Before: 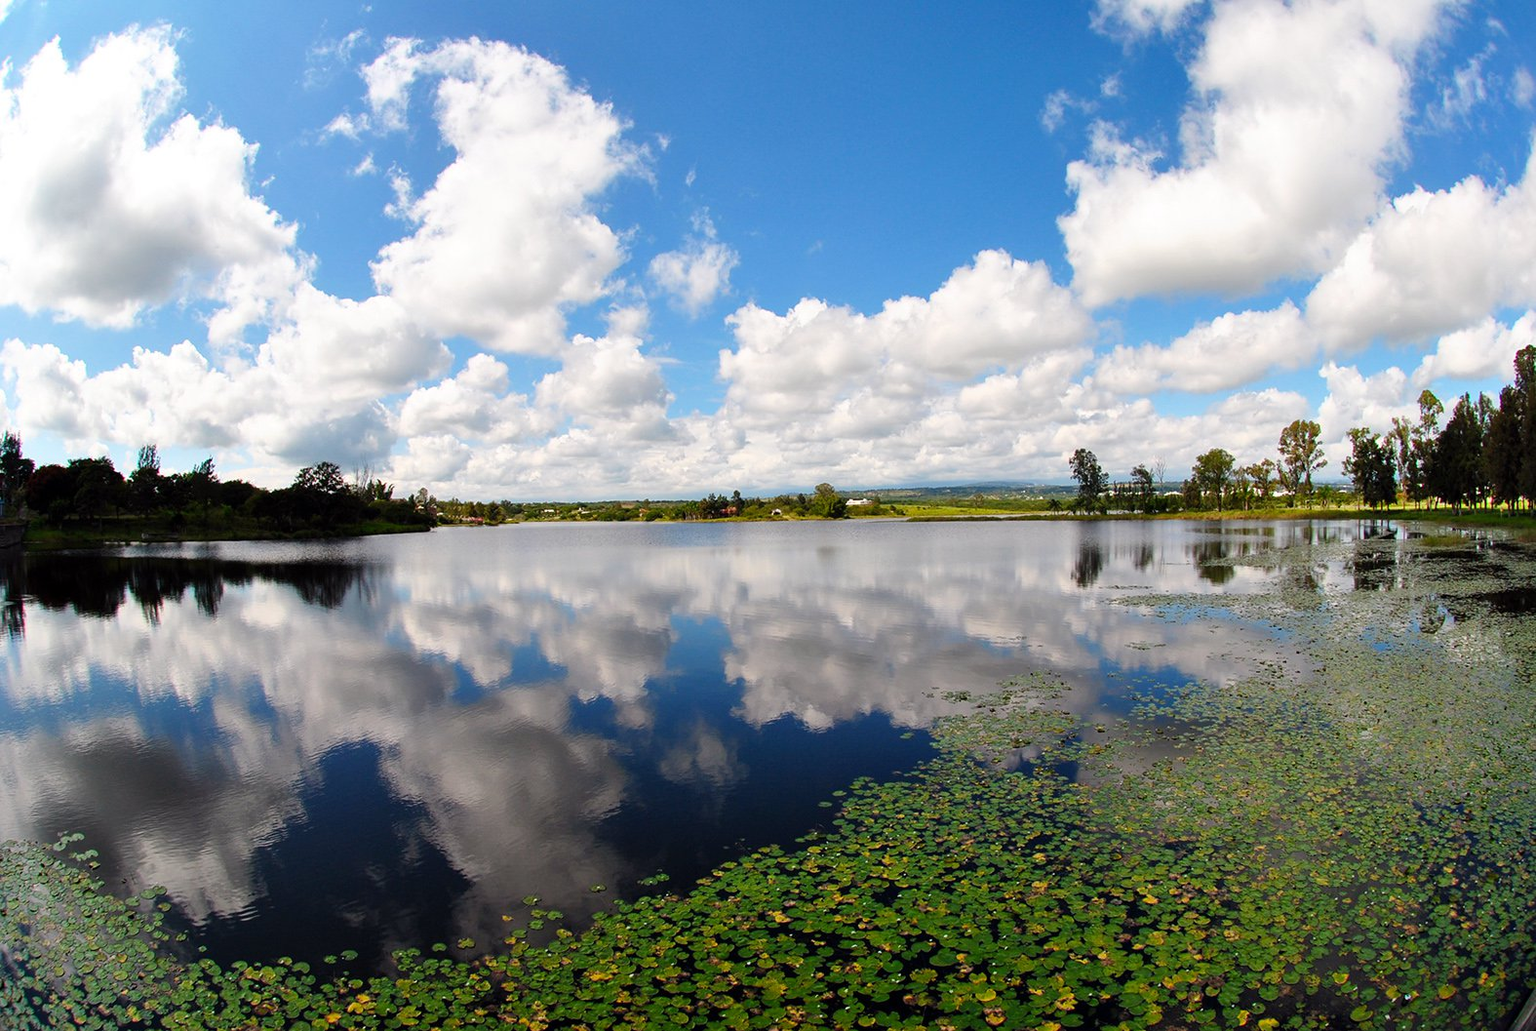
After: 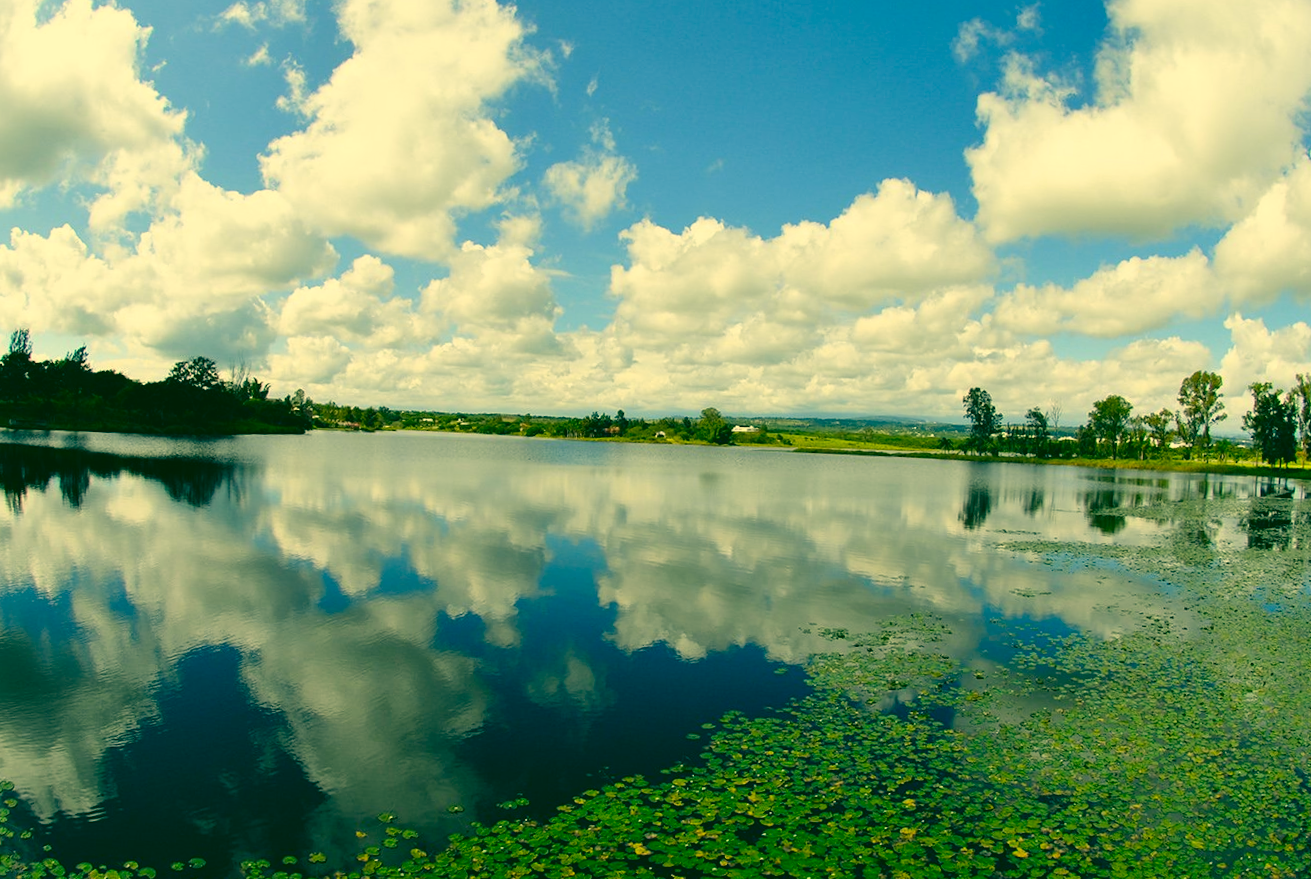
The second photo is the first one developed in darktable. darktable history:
color balance: lift [1.004, 1.002, 1.002, 0.998], gamma [1, 1.007, 1.002, 0.993], gain [1, 0.977, 1.013, 1.023], contrast -3.64%
color correction: highlights a* 1.83, highlights b* 34.02, shadows a* -36.68, shadows b* -5.48
crop and rotate: angle -3.27°, left 5.211%, top 5.211%, right 4.607%, bottom 4.607%
